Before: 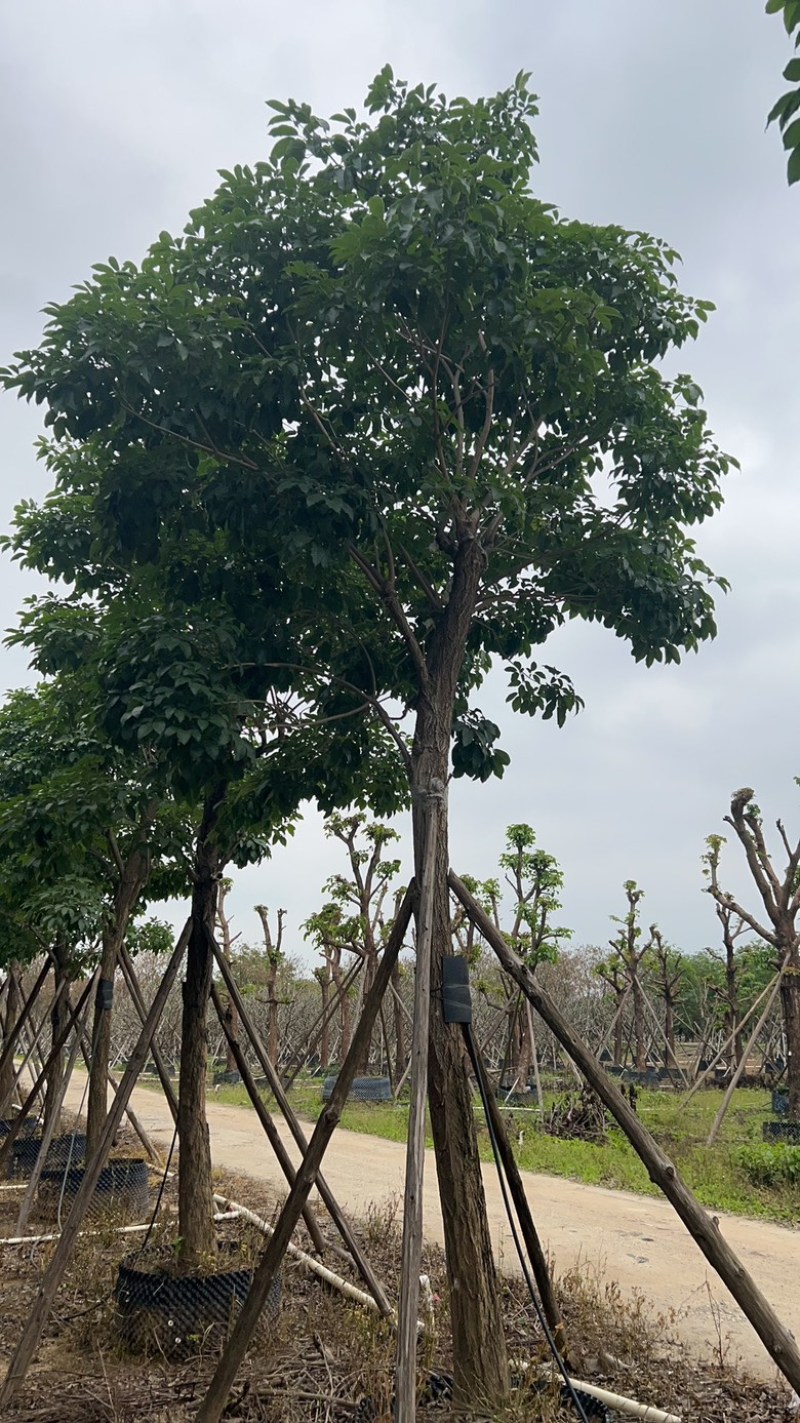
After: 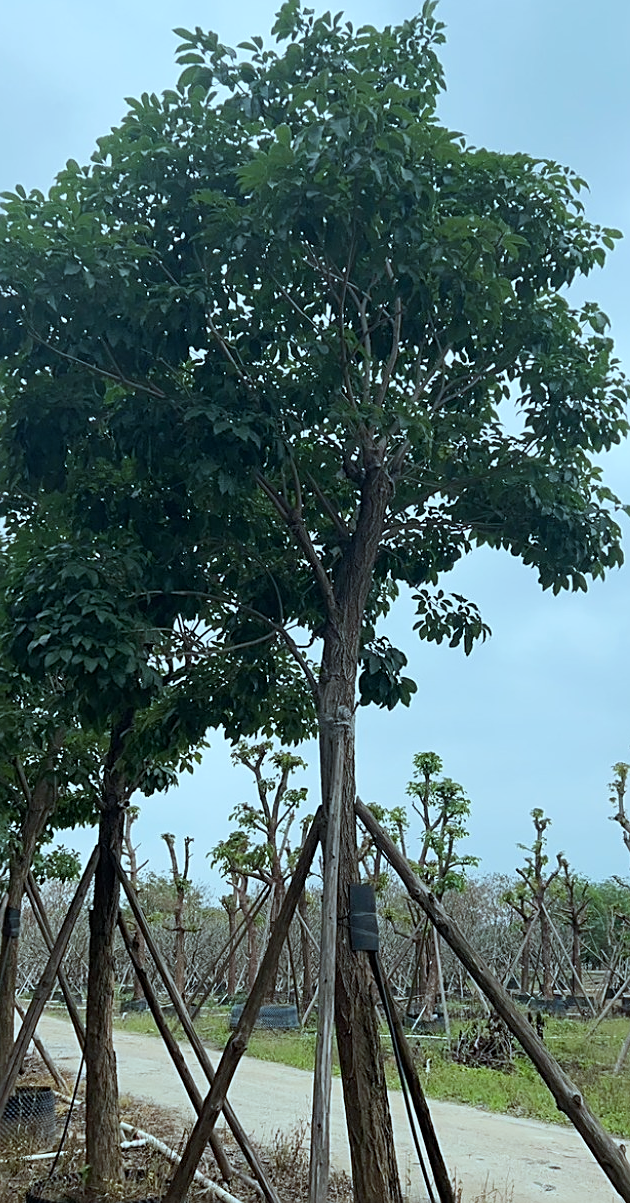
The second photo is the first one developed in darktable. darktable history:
crop: left 11.648%, top 5.097%, right 9.589%, bottom 10.357%
tone curve: curves: ch0 [(0, 0) (0.822, 0.825) (0.994, 0.955)]; ch1 [(0, 0) (0.226, 0.261) (0.383, 0.397) (0.46, 0.46) (0.498, 0.501) (0.524, 0.543) (0.578, 0.575) (1, 1)]; ch2 [(0, 0) (0.438, 0.456) (0.5, 0.495) (0.547, 0.515) (0.597, 0.58) (0.629, 0.603) (1, 1)], preserve colors none
sharpen: on, module defaults
color correction: highlights a* -11.95, highlights b* -15.66
